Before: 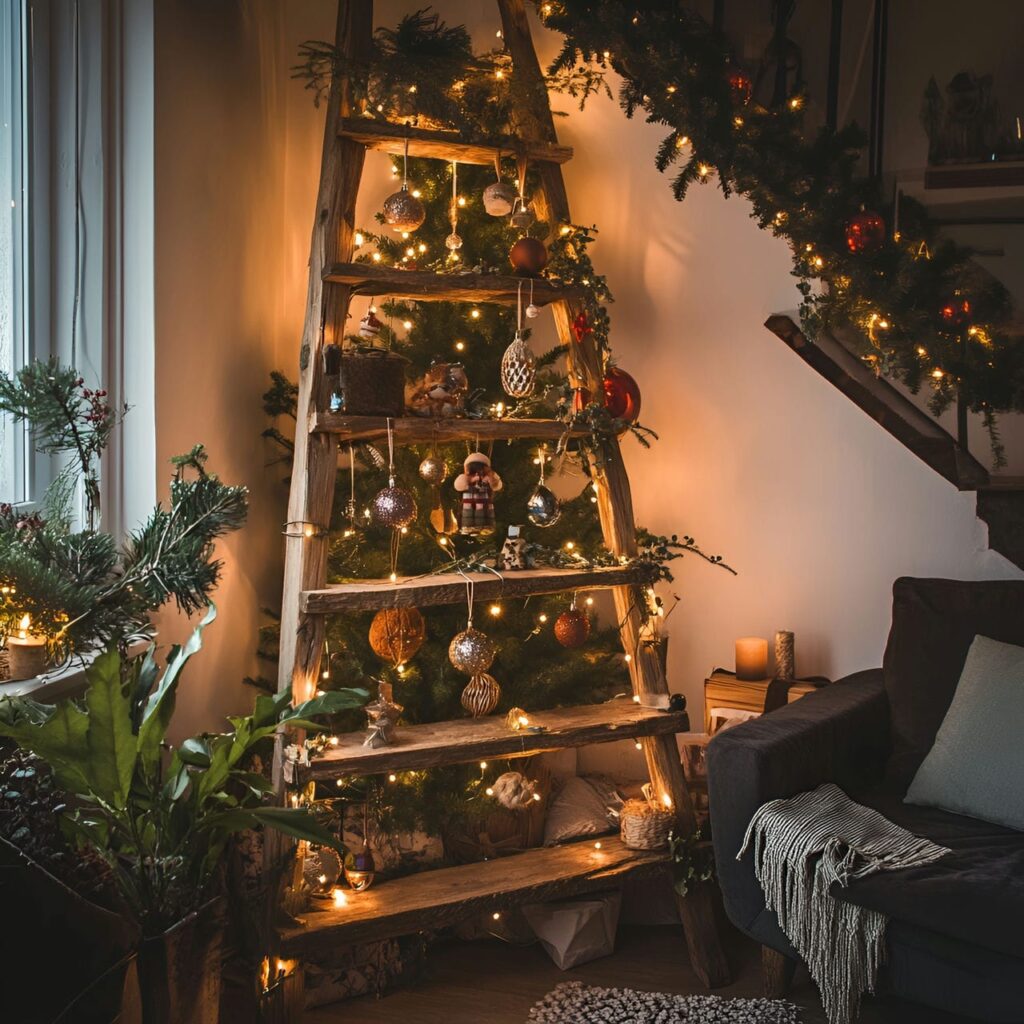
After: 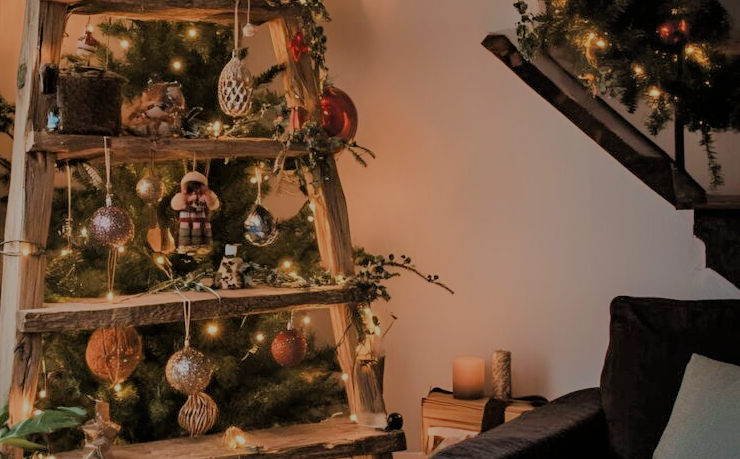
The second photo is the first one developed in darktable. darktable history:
shadows and highlights: shadows 20.84, highlights -37.01, highlights color adjustment 0.825%, soften with gaussian
crop and rotate: left 27.676%, top 27.461%, bottom 27.702%
velvia: on, module defaults
filmic rgb: black relative exposure -4.44 EV, white relative exposure 6.59 EV, threshold 2.98 EV, hardness 1.92, contrast 0.504, enable highlight reconstruction true
